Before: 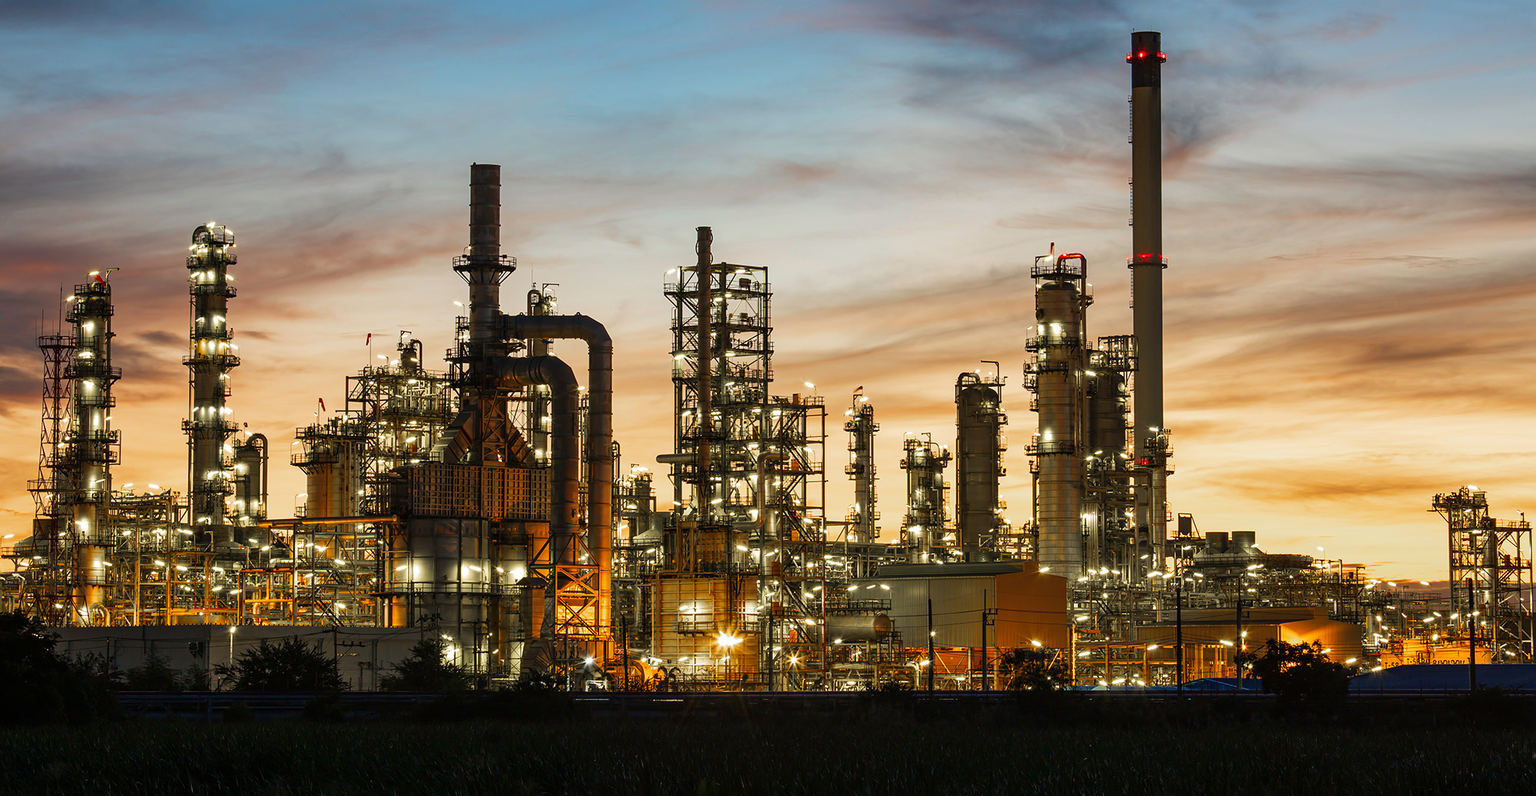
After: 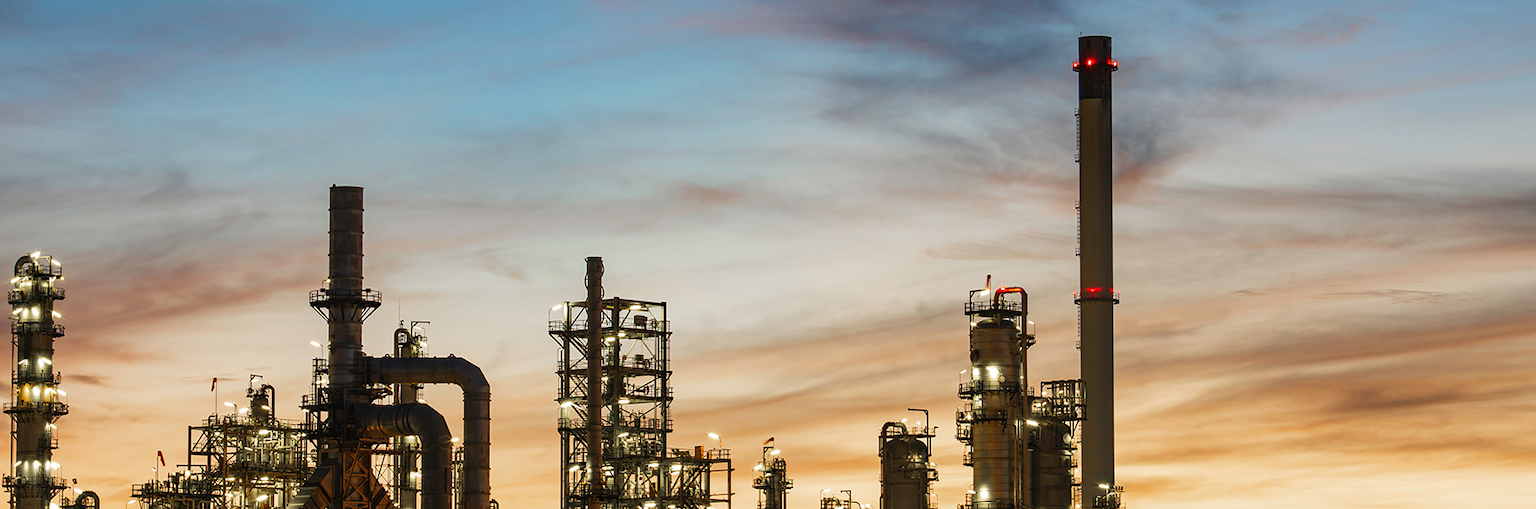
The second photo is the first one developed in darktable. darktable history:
crop and rotate: left 11.714%, bottom 43.512%
